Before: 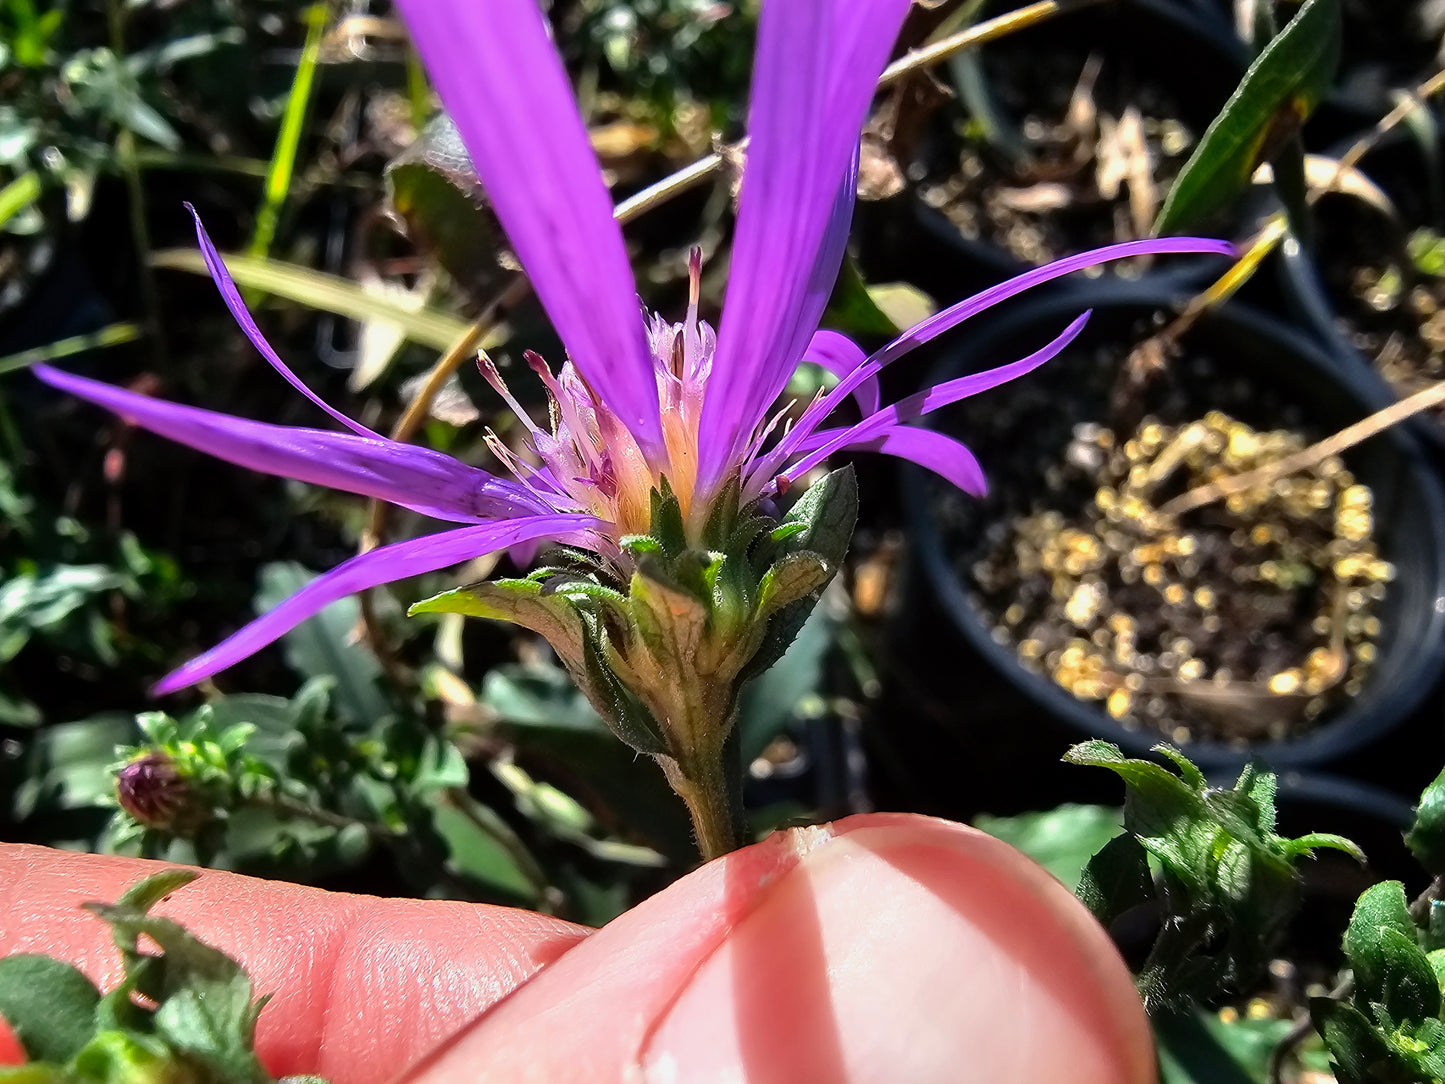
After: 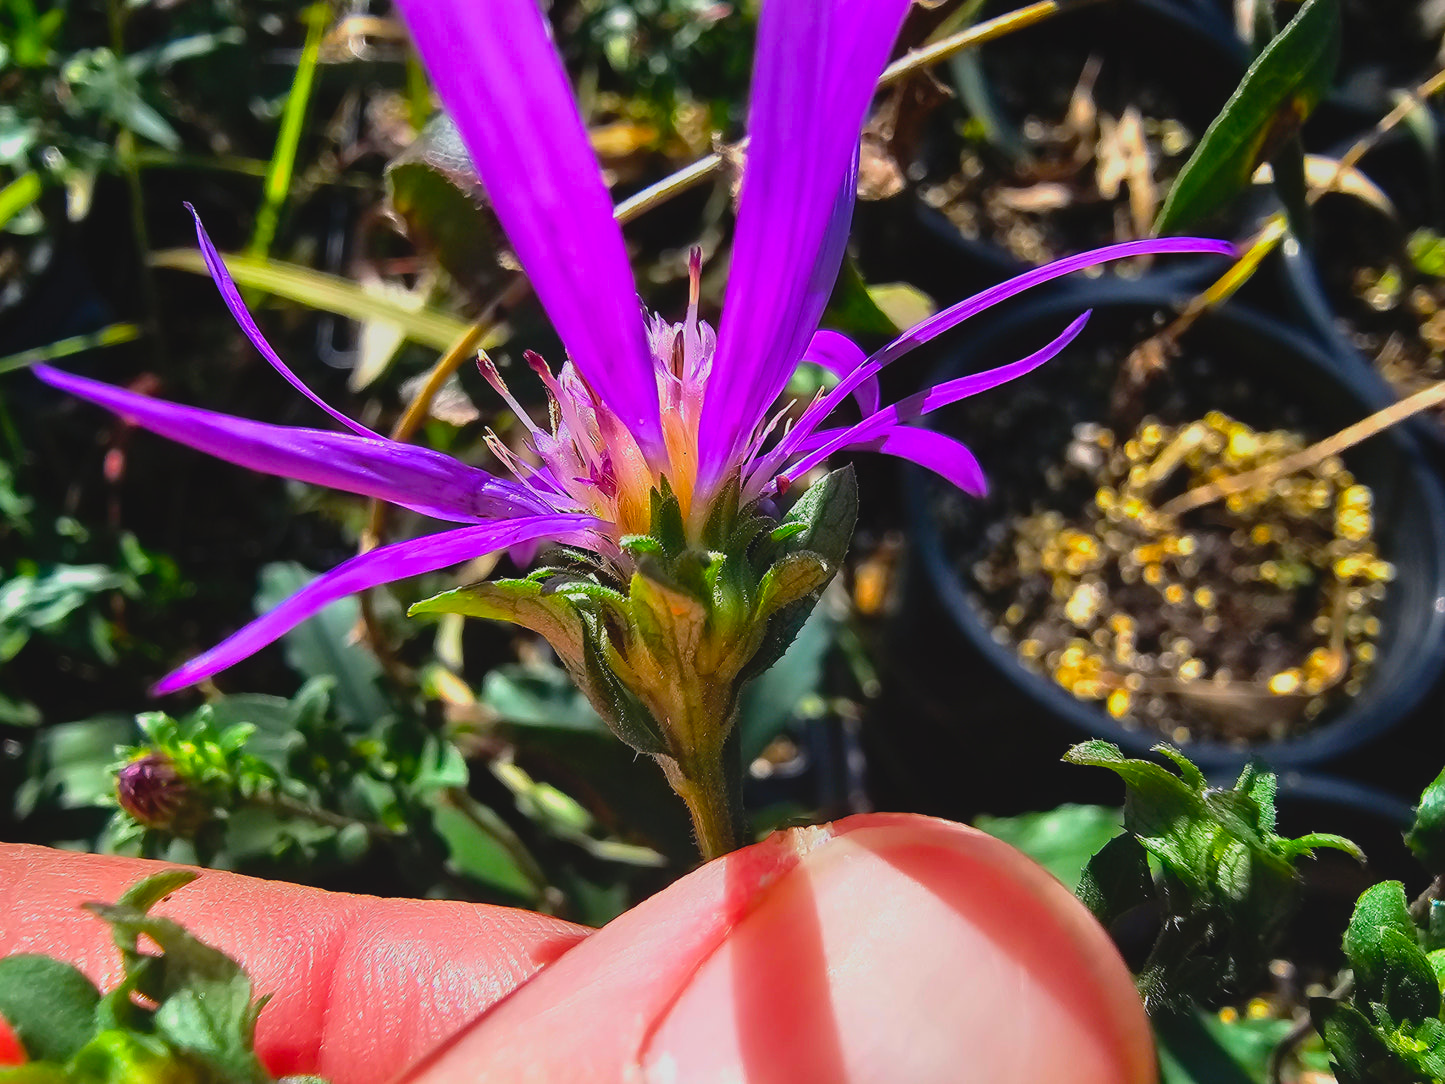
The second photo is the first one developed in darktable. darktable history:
local contrast: highlights 68%, shadows 68%, detail 82%, midtone range 0.325
color balance rgb: perceptual saturation grading › global saturation 25%, global vibrance 20%
